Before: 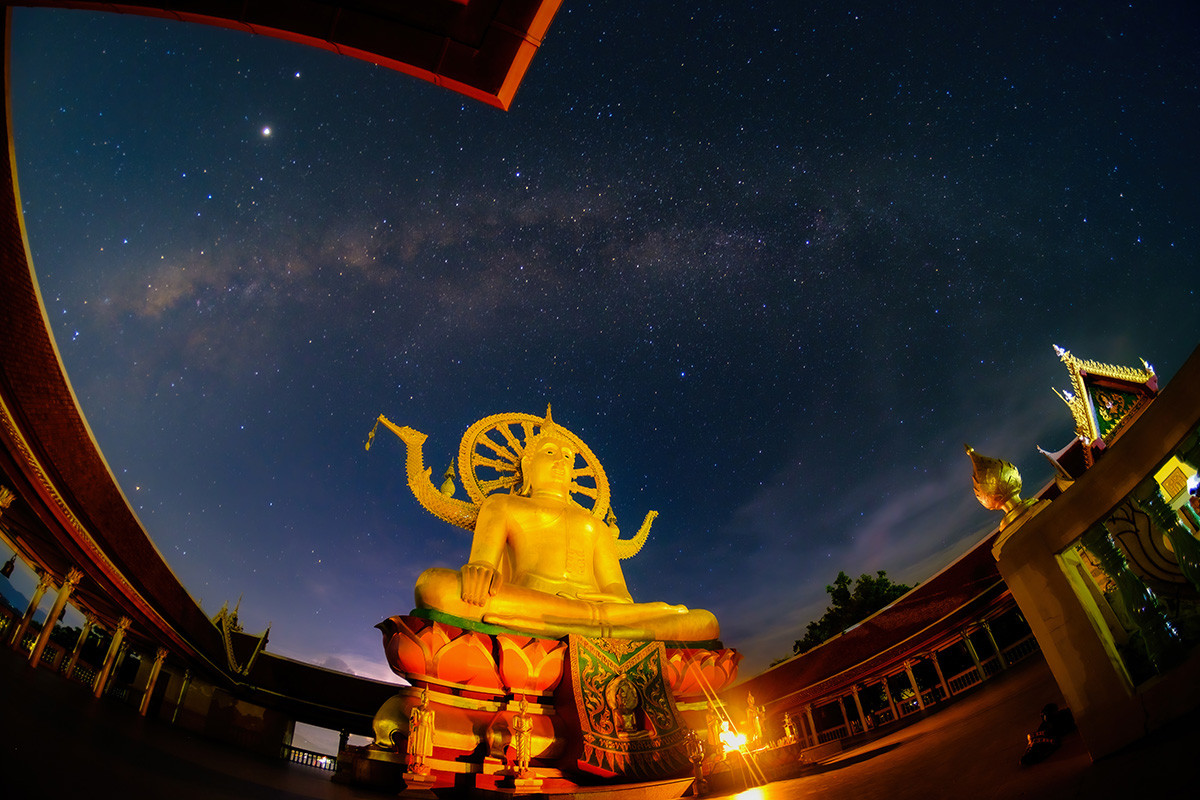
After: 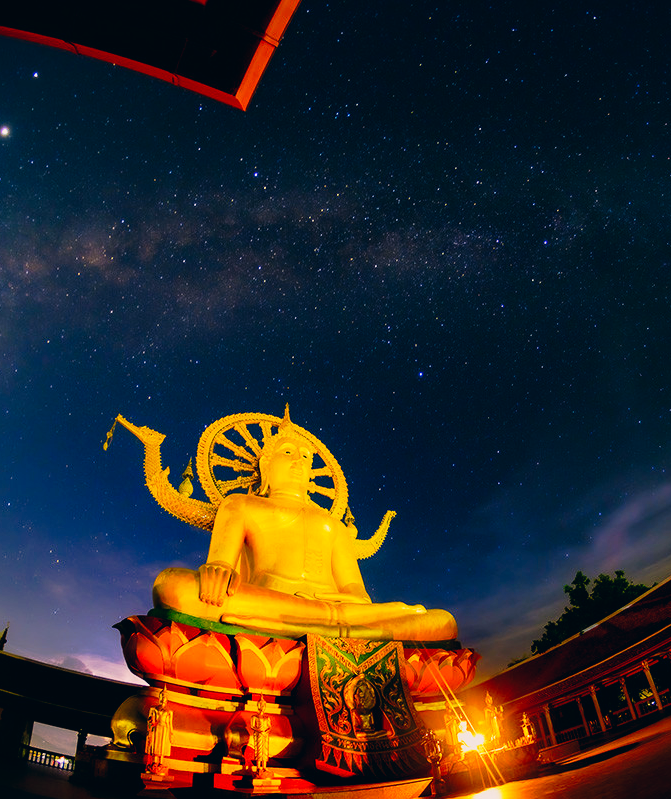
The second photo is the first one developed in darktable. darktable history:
color correction: highlights a* 5.41, highlights b* 5.28, shadows a* -4.3, shadows b* -4.97
crop: left 21.896%, right 22.141%, bottom 0.005%
tone curve: curves: ch0 [(0, 0.008) (0.081, 0.044) (0.177, 0.123) (0.283, 0.253) (0.416, 0.449) (0.495, 0.524) (0.661, 0.756) (0.796, 0.859) (1, 0.951)]; ch1 [(0, 0) (0.161, 0.092) (0.35, 0.33) (0.392, 0.392) (0.427, 0.426) (0.479, 0.472) (0.505, 0.5) (0.521, 0.524) (0.567, 0.556) (0.583, 0.588) (0.625, 0.627) (0.678, 0.733) (1, 1)]; ch2 [(0, 0) (0.346, 0.362) (0.404, 0.427) (0.502, 0.499) (0.531, 0.523) (0.544, 0.561) (0.58, 0.59) (0.629, 0.642) (0.717, 0.678) (1, 1)], preserve colors none
